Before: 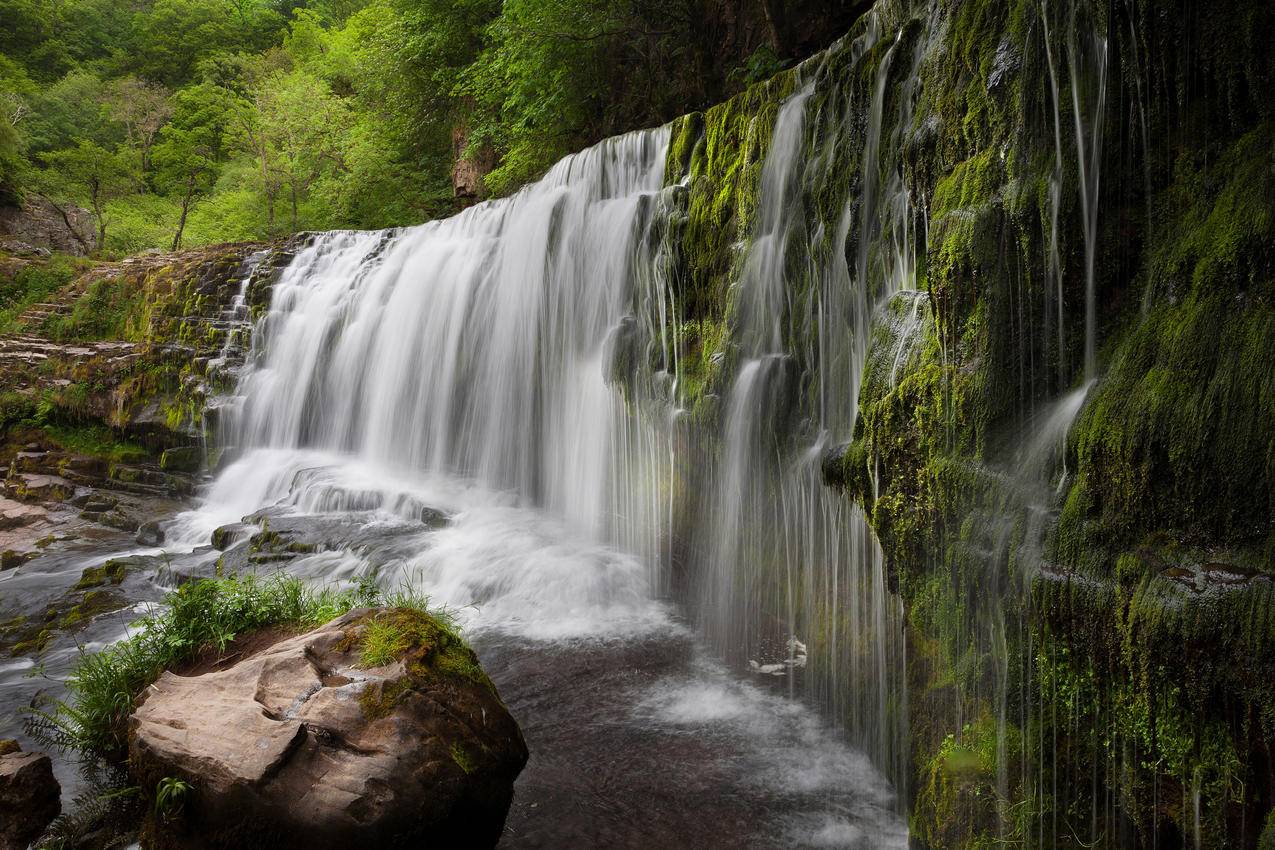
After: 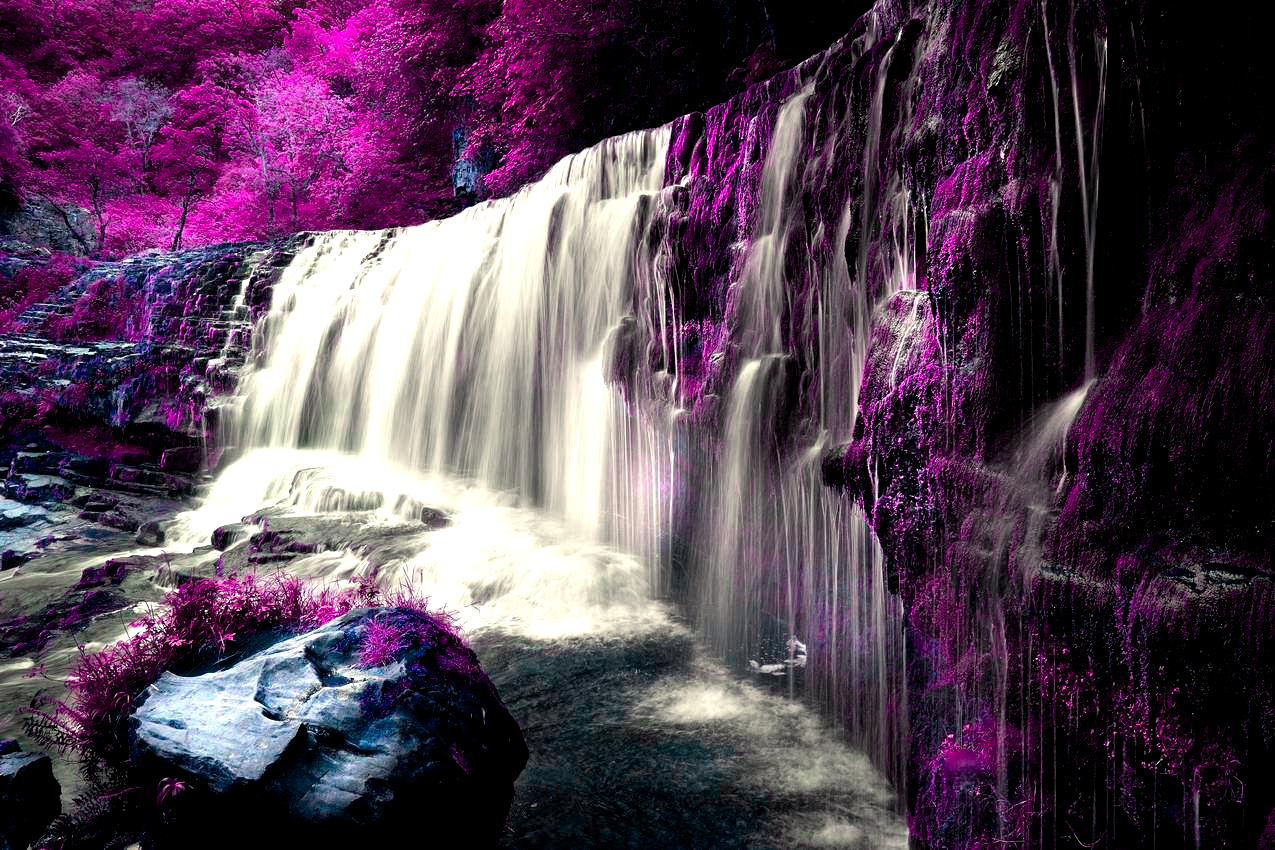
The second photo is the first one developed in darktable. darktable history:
exposure: exposure 0.205 EV, compensate highlight preservation false
color balance rgb: highlights gain › chroma 2.998%, highlights gain › hue 78.84°, global offset › luminance -1.427%, linear chroma grading › global chroma 9.742%, perceptual saturation grading › global saturation 40.344%, hue shift -148.21°, perceptual brilliance grading › global brilliance 10.082%, contrast 34.913%, saturation formula JzAzBz (2021)
